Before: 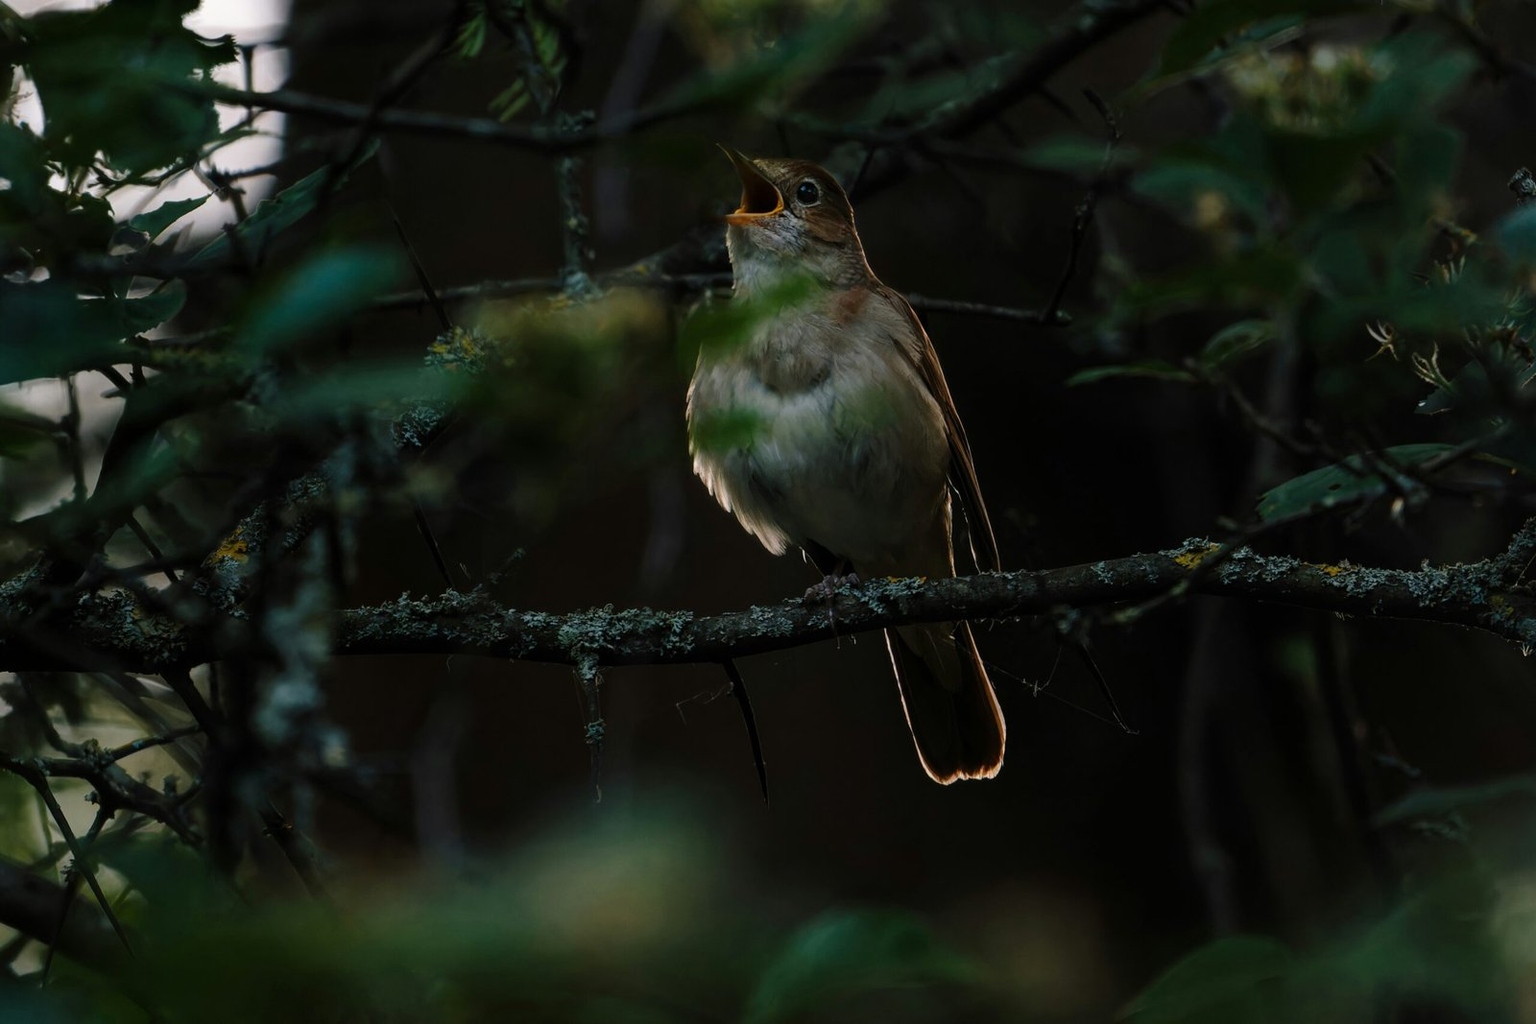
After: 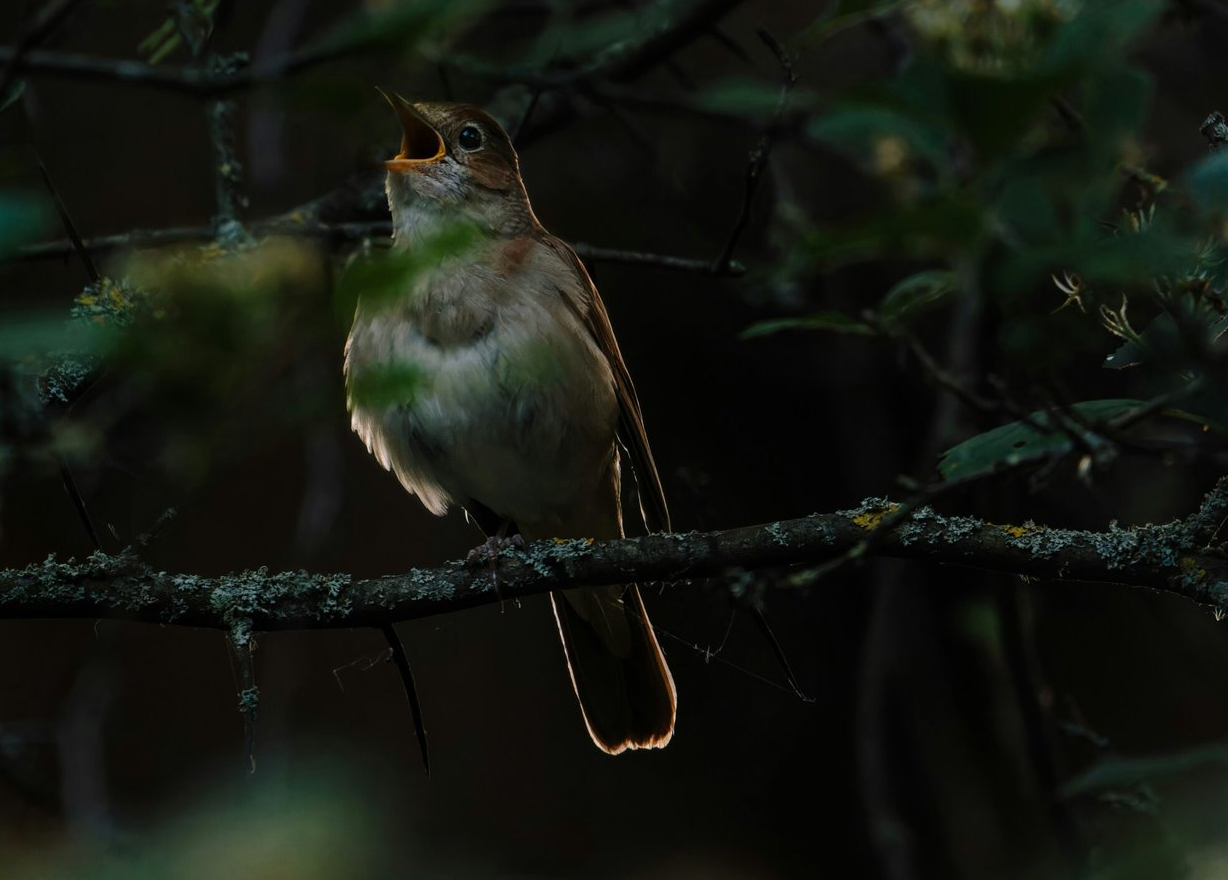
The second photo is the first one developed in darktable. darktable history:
crop: left 23.232%, top 5.926%, bottom 11.523%
exposure: compensate exposure bias true, compensate highlight preservation false
